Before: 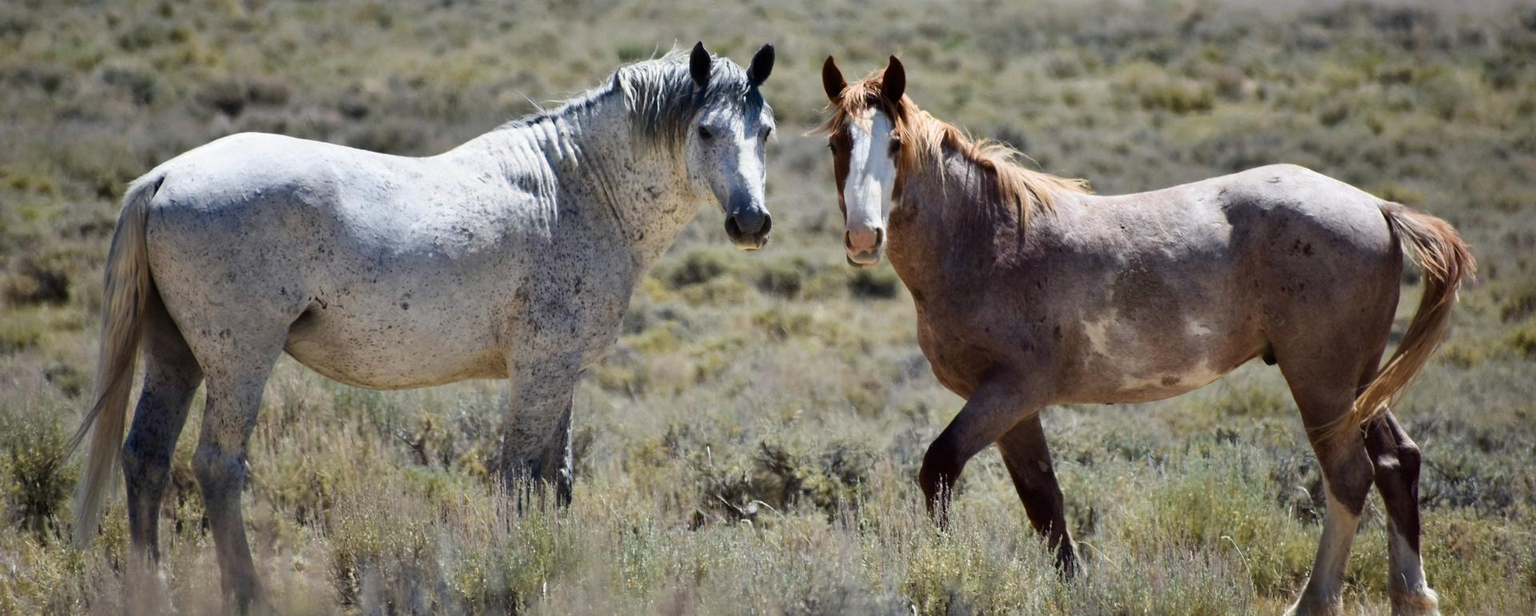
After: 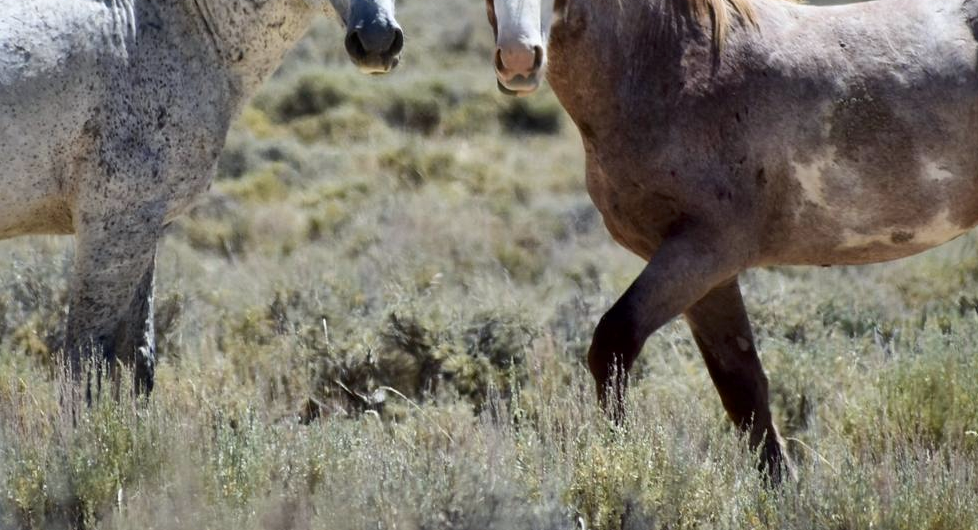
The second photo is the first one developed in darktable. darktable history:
white balance: red 0.986, blue 1.01
local contrast: mode bilateral grid, contrast 20, coarseness 50, detail 132%, midtone range 0.2
crop and rotate: left 29.237%, top 31.152%, right 19.807%
color balance: output saturation 98.5%
